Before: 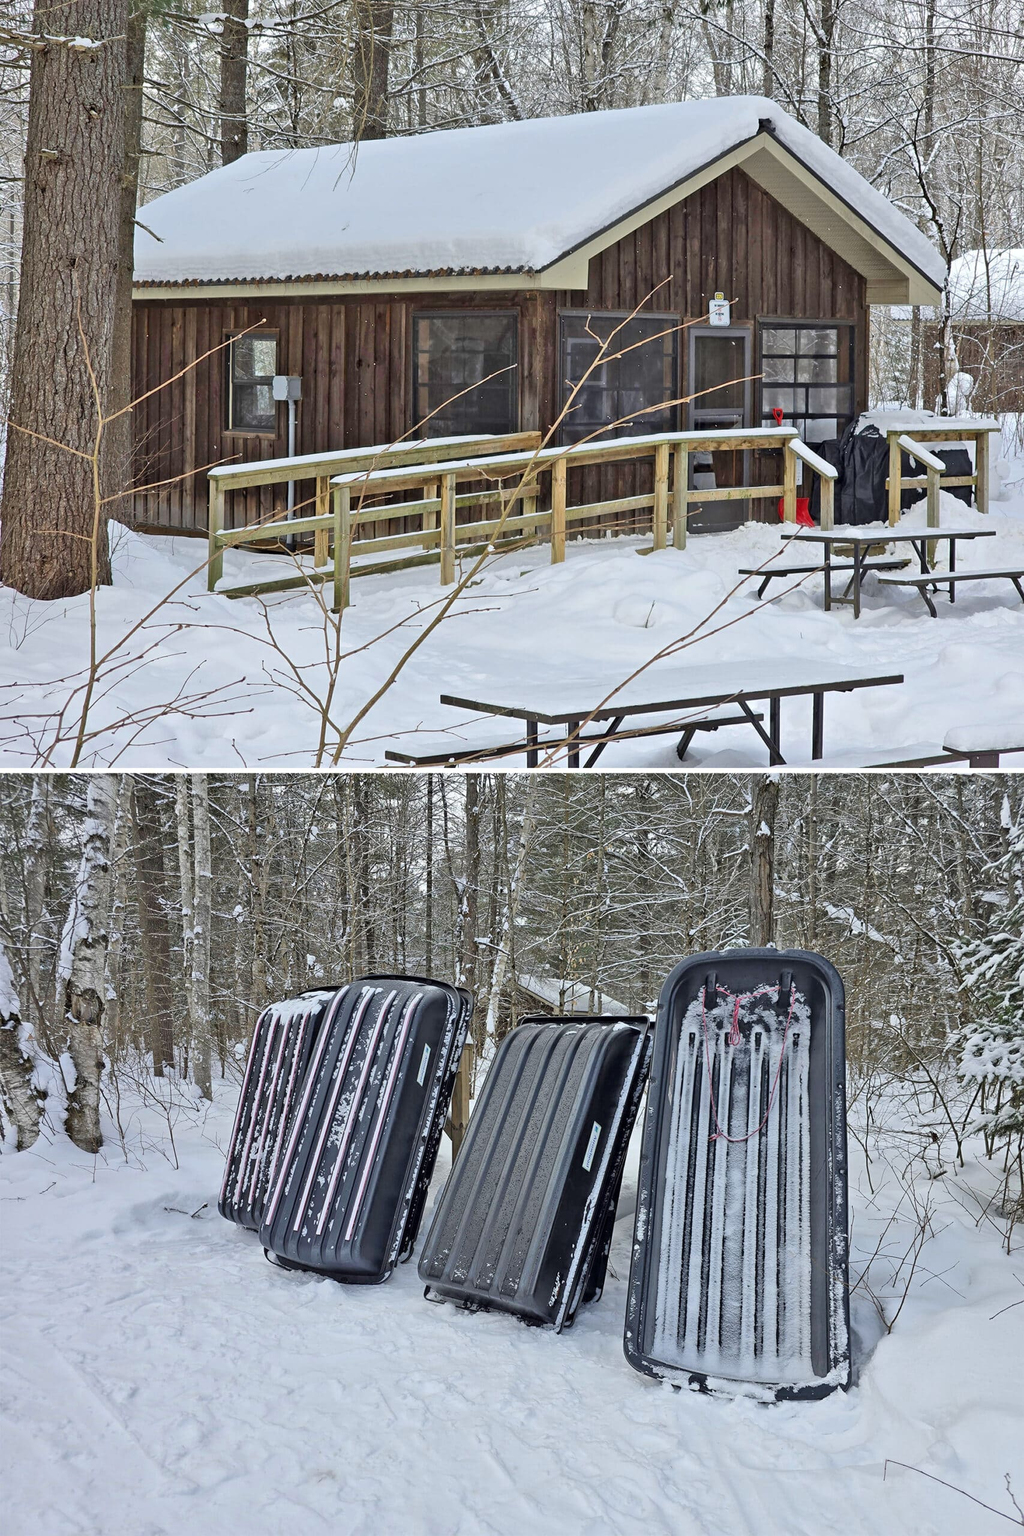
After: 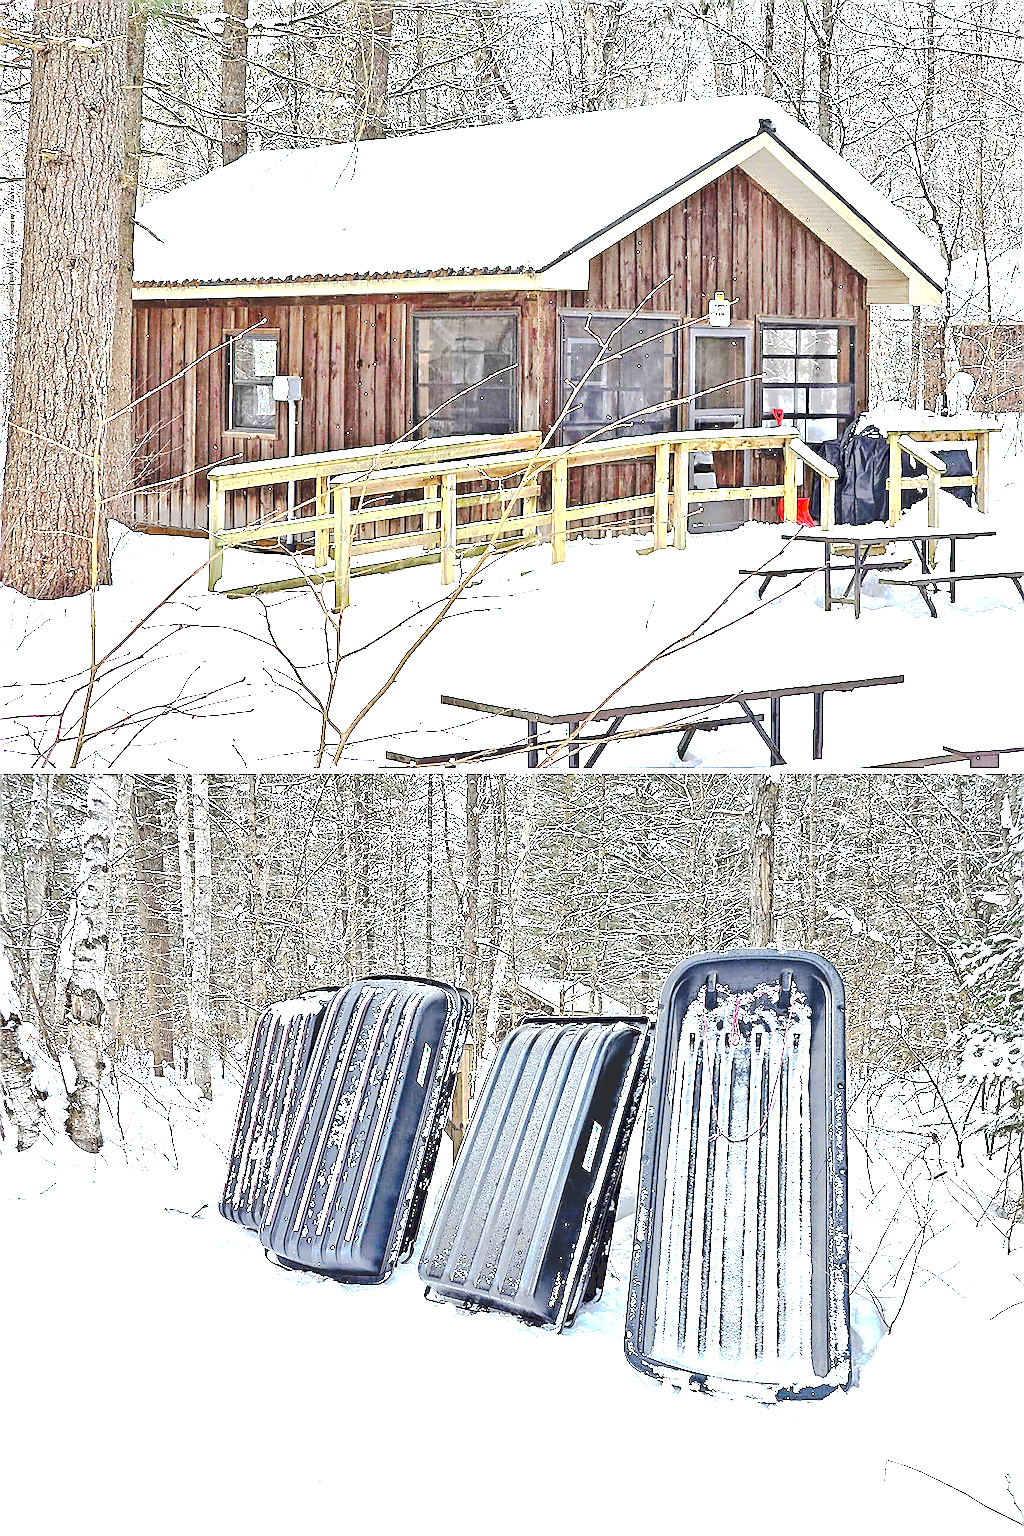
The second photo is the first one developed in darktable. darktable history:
tone equalizer: on, module defaults
sharpen: radius 1.65, amount 1.293
tone curve: curves: ch0 [(0, 0) (0.003, 0.185) (0.011, 0.185) (0.025, 0.187) (0.044, 0.185) (0.069, 0.185) (0.1, 0.18) (0.136, 0.18) (0.177, 0.179) (0.224, 0.202) (0.277, 0.252) (0.335, 0.343) (0.399, 0.452) (0.468, 0.553) (0.543, 0.643) (0.623, 0.717) (0.709, 0.778) (0.801, 0.82) (0.898, 0.856) (1, 1)], preserve colors none
exposure: black level correction 0.001, exposure 1.842 EV, compensate highlight preservation false
